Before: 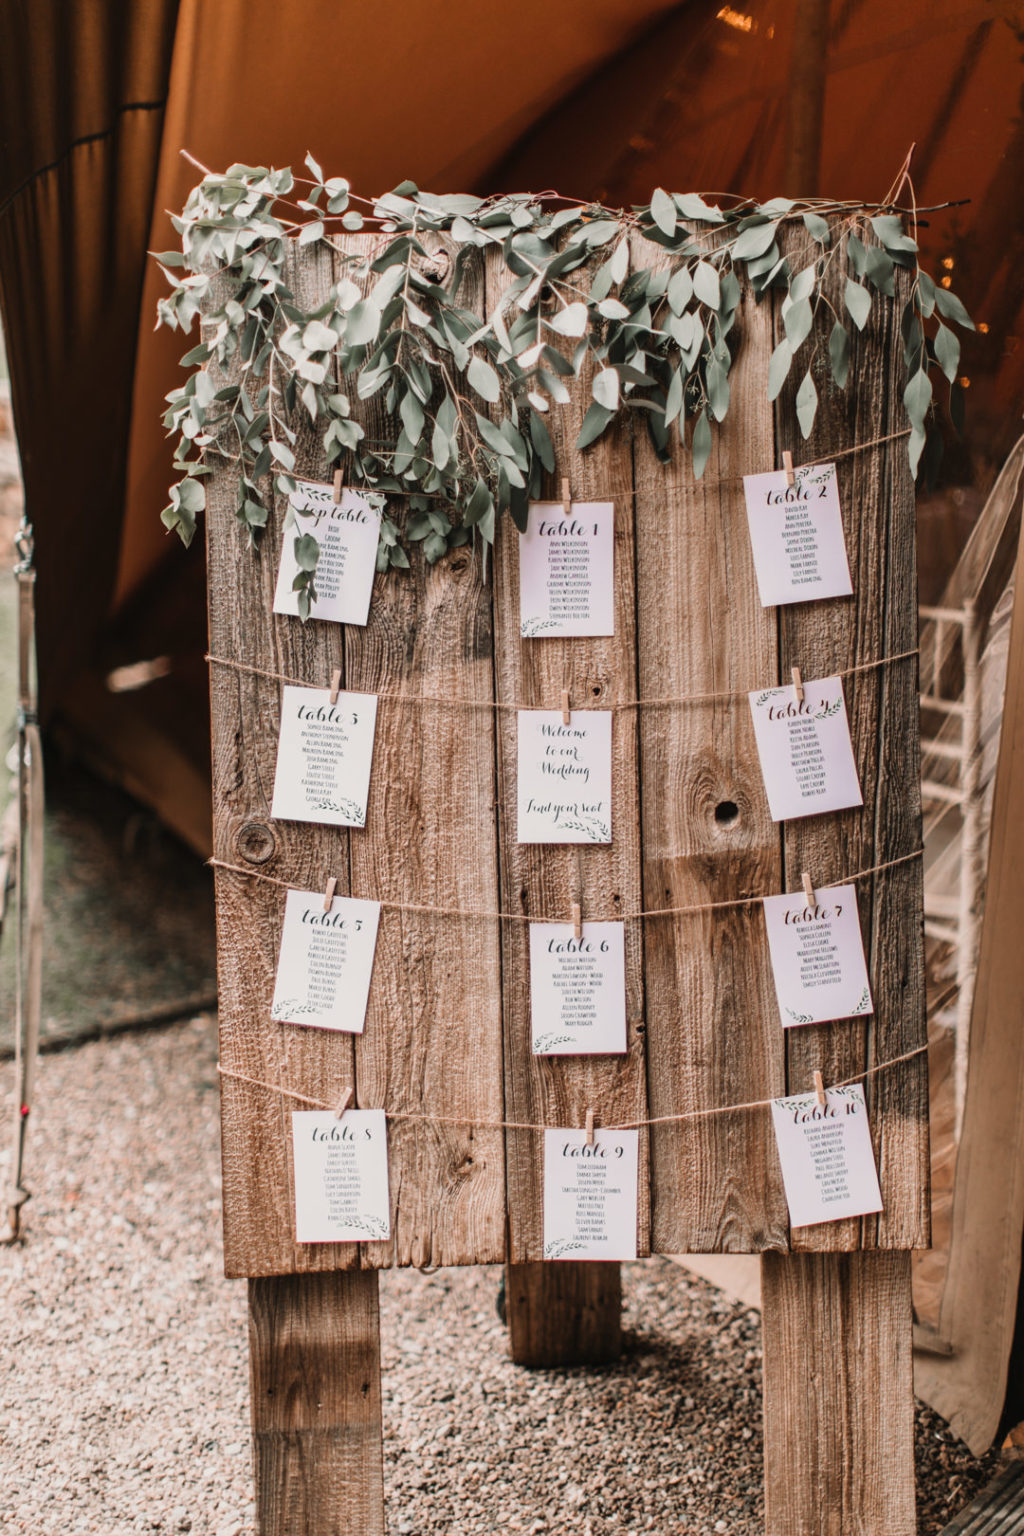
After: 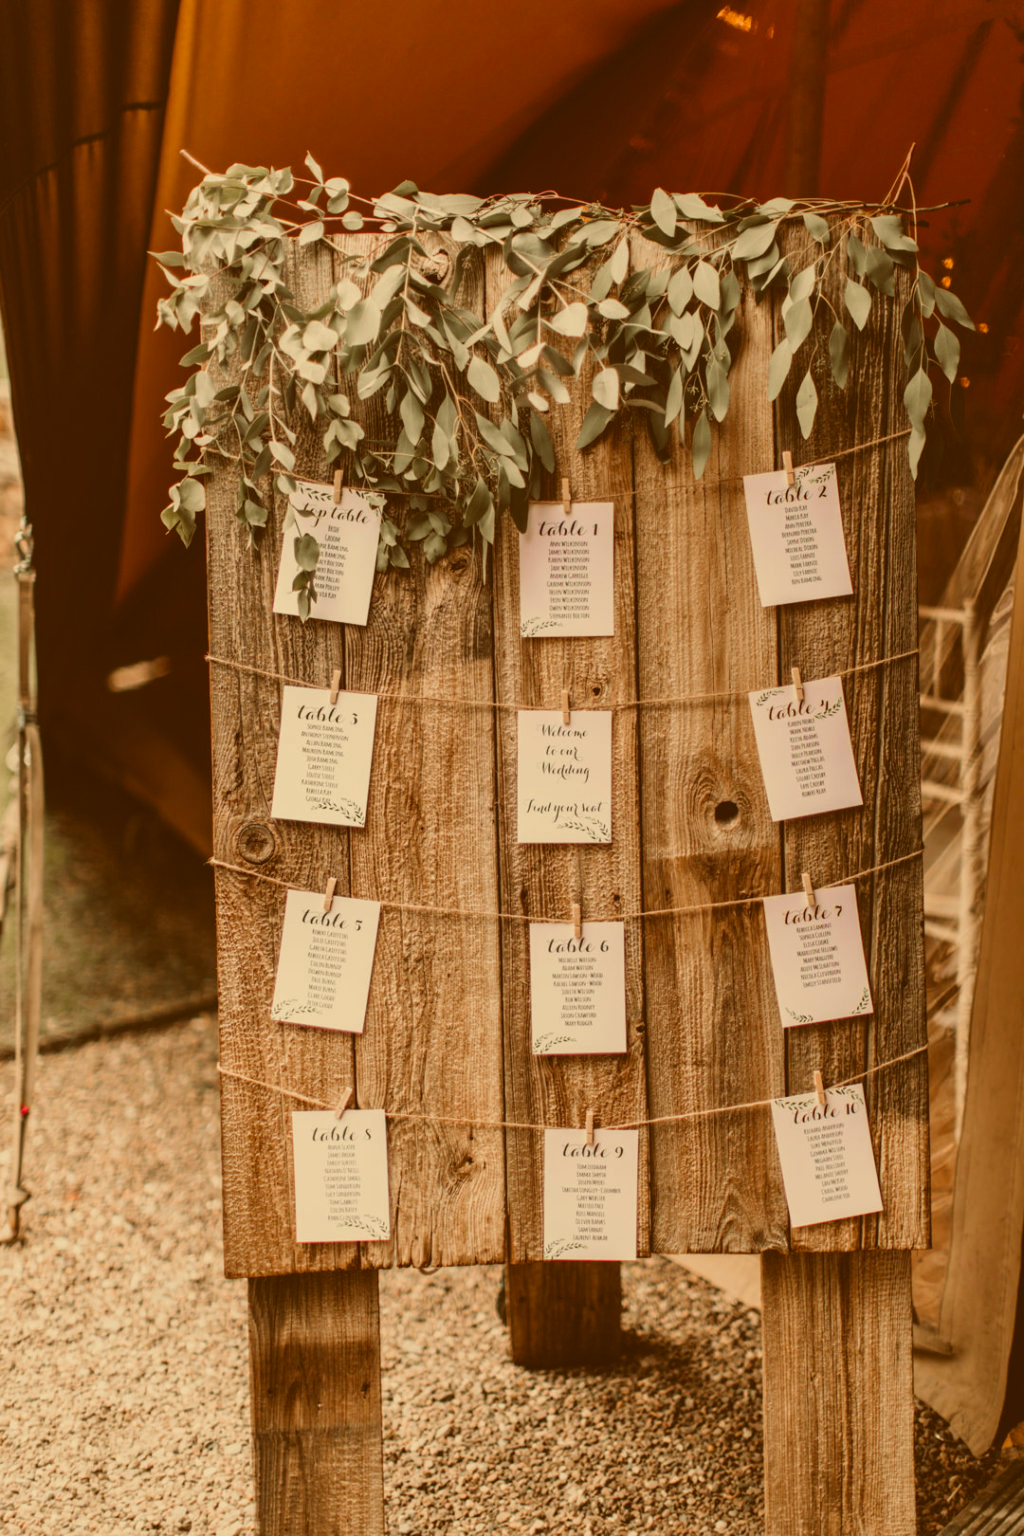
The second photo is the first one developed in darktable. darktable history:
exposure: black level correction -0.014, exposure -0.193 EV, compensate highlight preservation false
color correction: highlights a* 1.12, highlights b* 24.26, shadows a* 15.58, shadows b* 24.26
